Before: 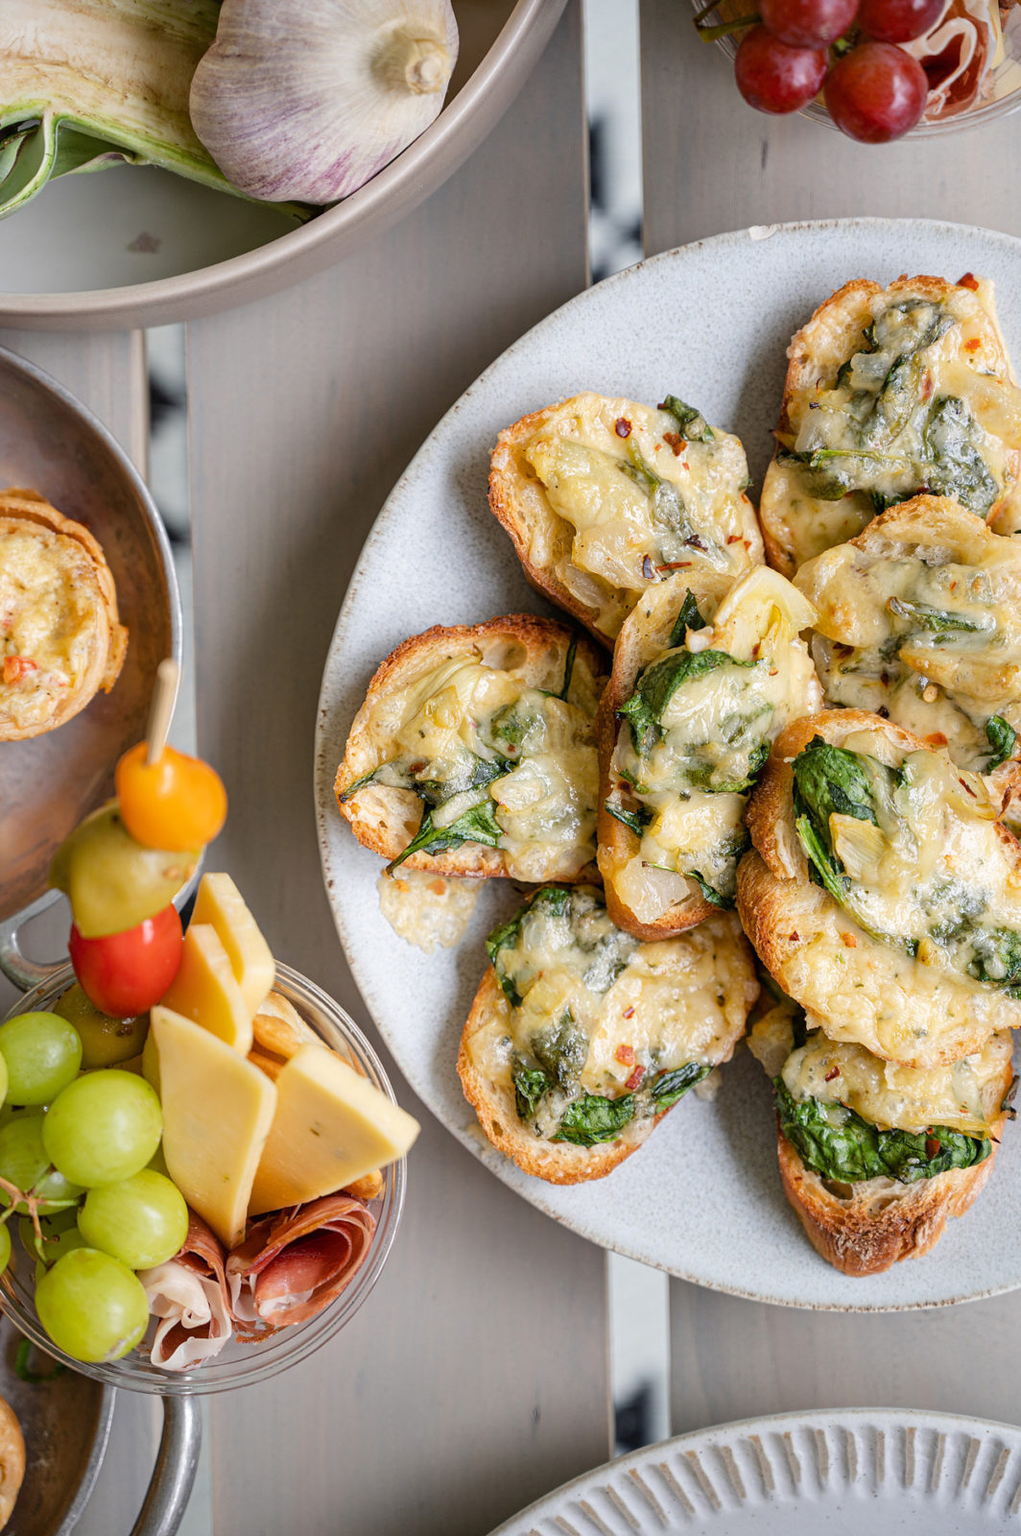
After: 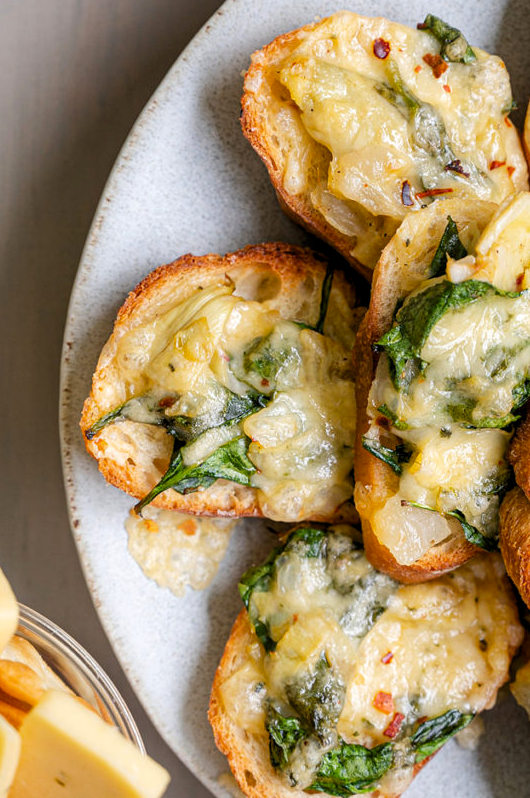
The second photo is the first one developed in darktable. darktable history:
crop: left 25.2%, top 24.871%, right 24.939%, bottom 25.199%
tone equalizer: edges refinement/feathering 500, mask exposure compensation -1.57 EV, preserve details no
levels: levels [0.026, 0.507, 0.987]
contrast brightness saturation: contrast 0.038, saturation 0.152
